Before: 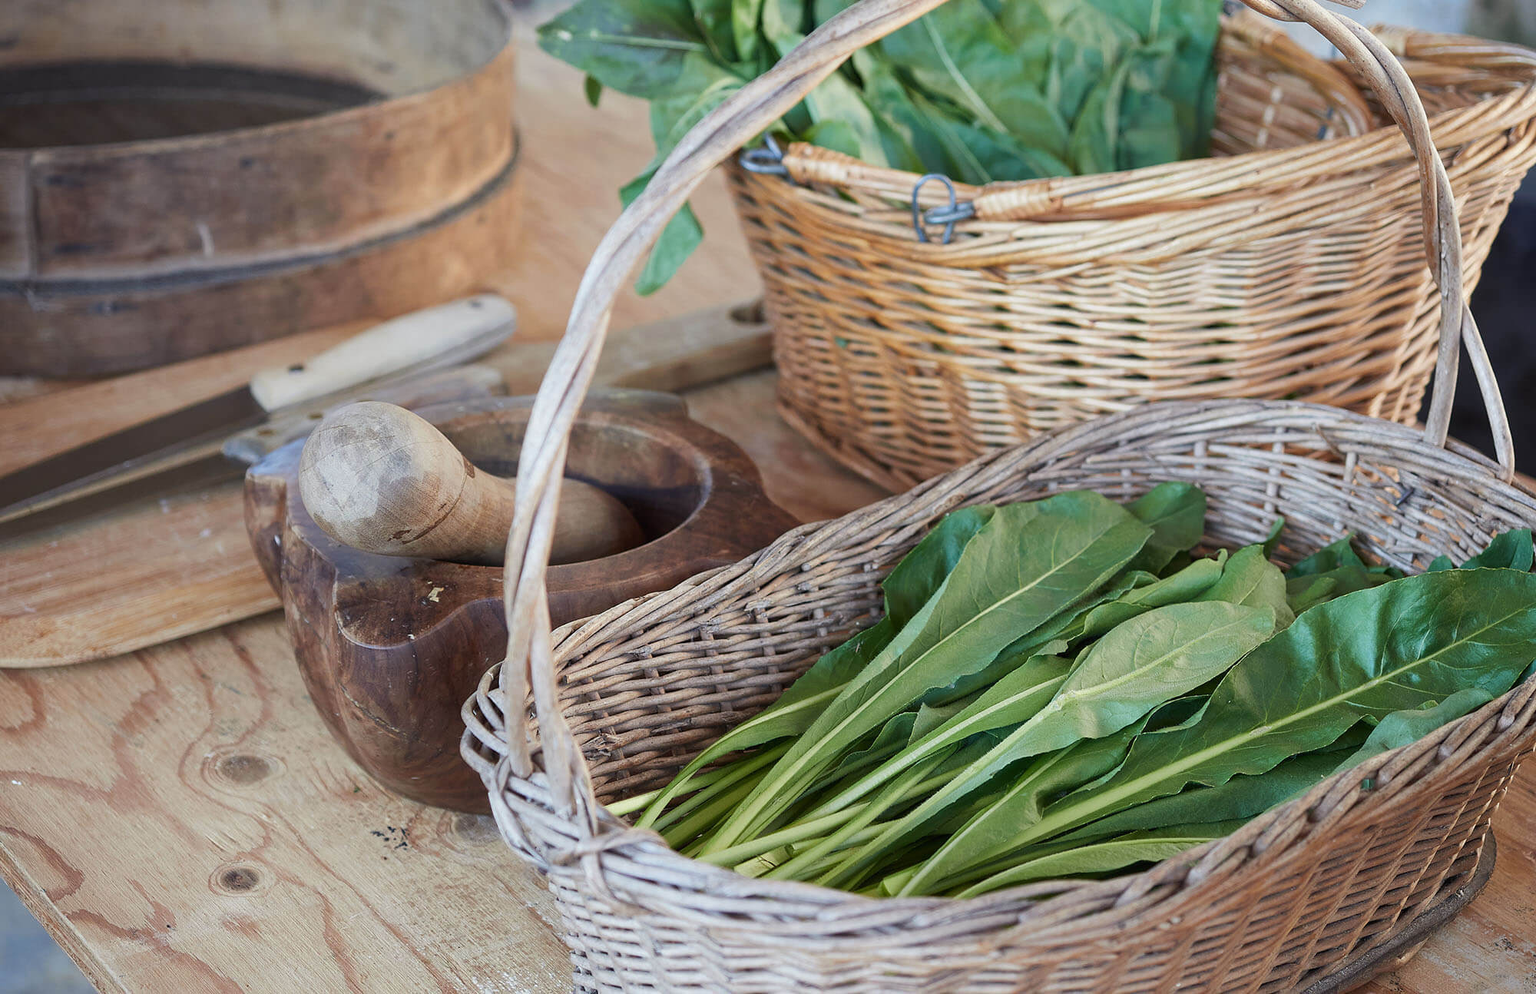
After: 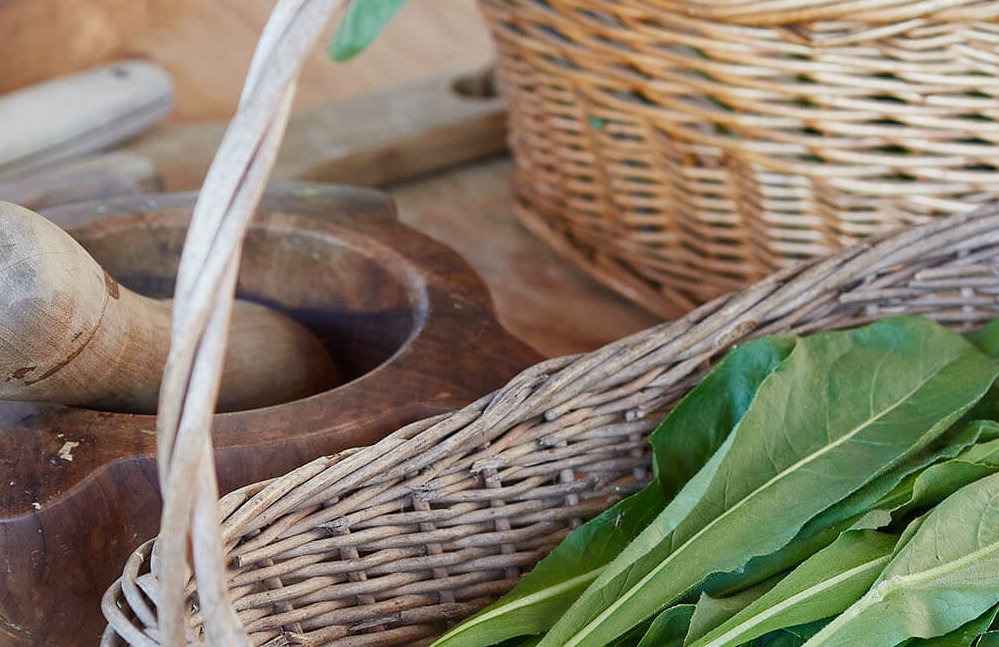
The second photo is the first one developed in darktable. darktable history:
contrast brightness saturation: saturation -0.05
crop: left 25%, top 25%, right 25%, bottom 25%
color balance rgb: perceptual saturation grading › global saturation 20%, perceptual saturation grading › highlights -25%, perceptual saturation grading › shadows 25%
